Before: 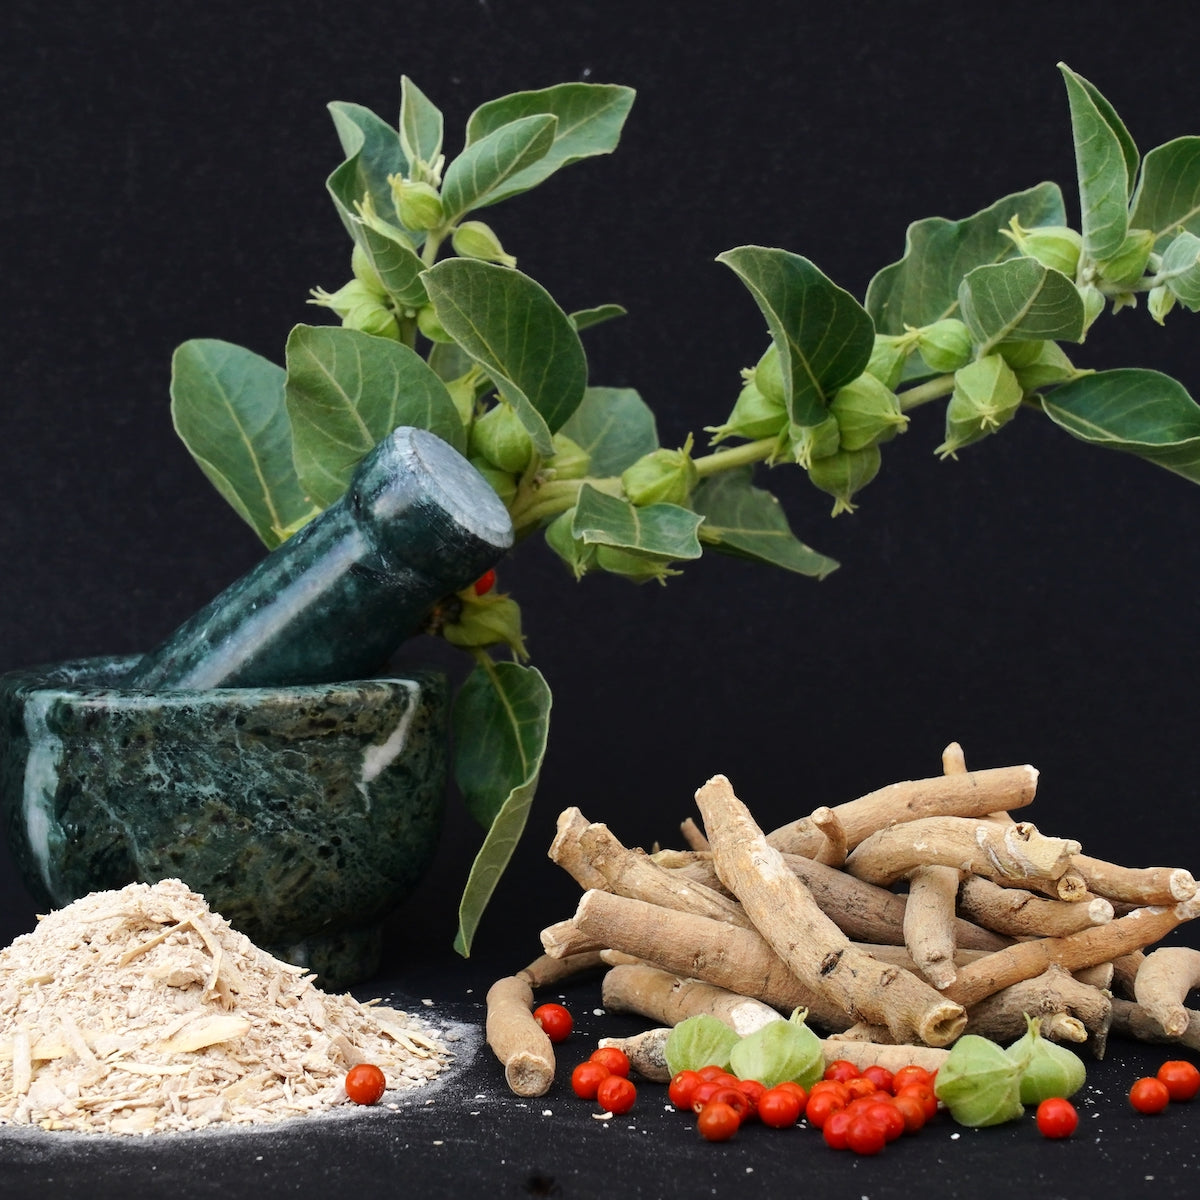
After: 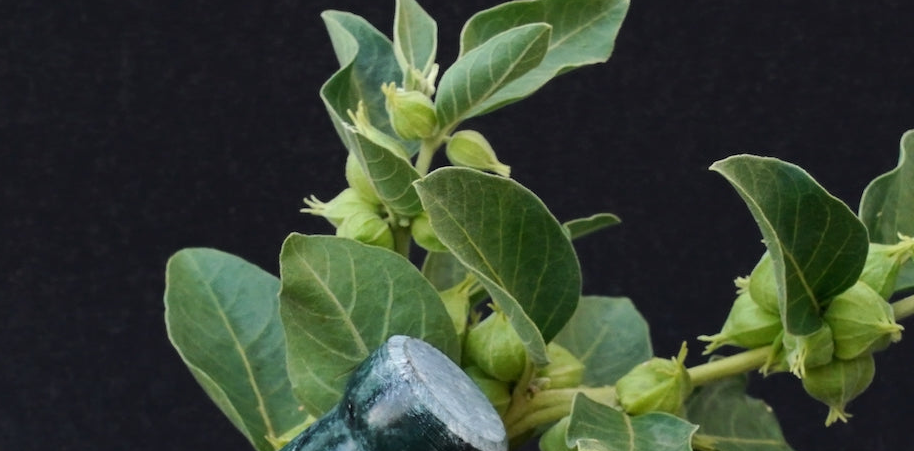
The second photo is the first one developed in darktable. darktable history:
crop: left 0.537%, top 7.633%, right 23.296%, bottom 54.759%
